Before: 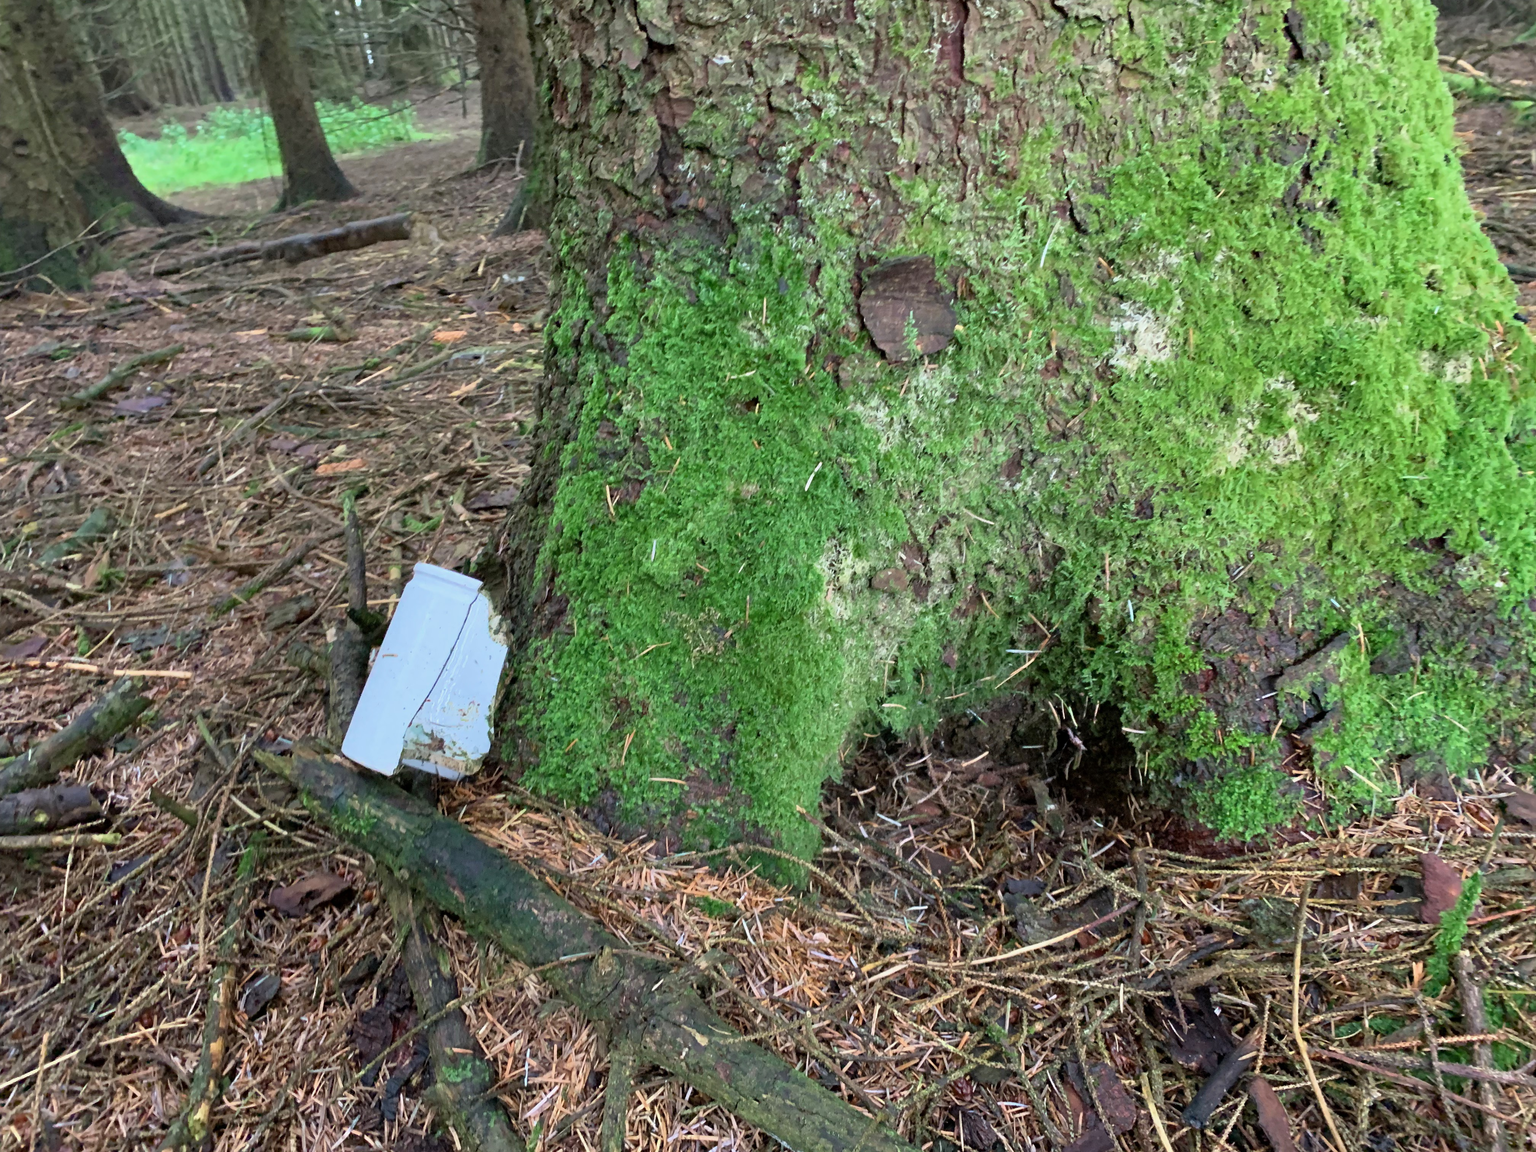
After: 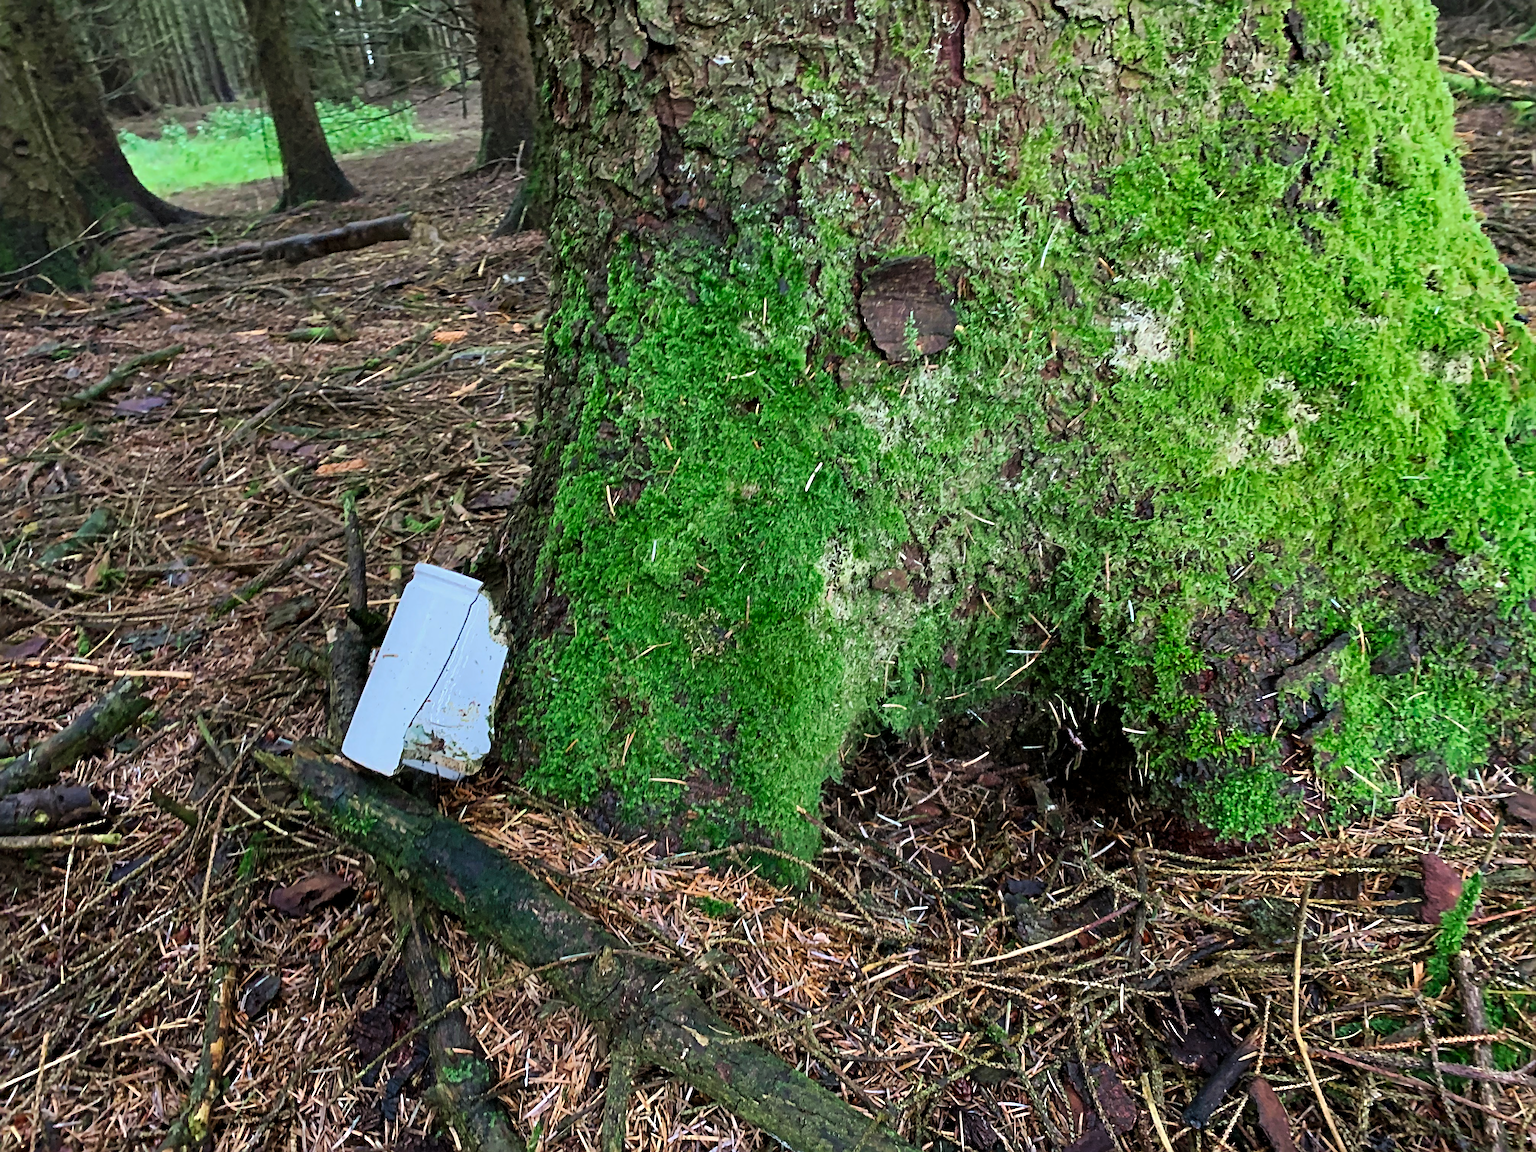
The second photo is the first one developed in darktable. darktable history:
tone curve: curves: ch0 [(0, 0) (0.003, 0.008) (0.011, 0.011) (0.025, 0.014) (0.044, 0.021) (0.069, 0.029) (0.1, 0.042) (0.136, 0.06) (0.177, 0.09) (0.224, 0.126) (0.277, 0.177) (0.335, 0.243) (0.399, 0.31) (0.468, 0.388) (0.543, 0.484) (0.623, 0.585) (0.709, 0.683) (0.801, 0.775) (0.898, 0.873) (1, 1)], preserve colors none
sharpen: radius 4.883
